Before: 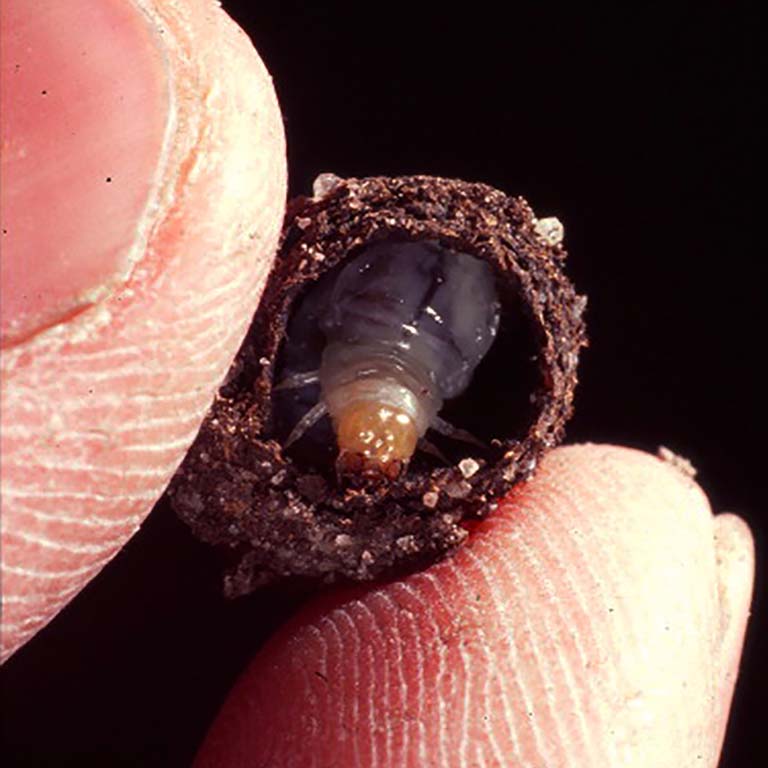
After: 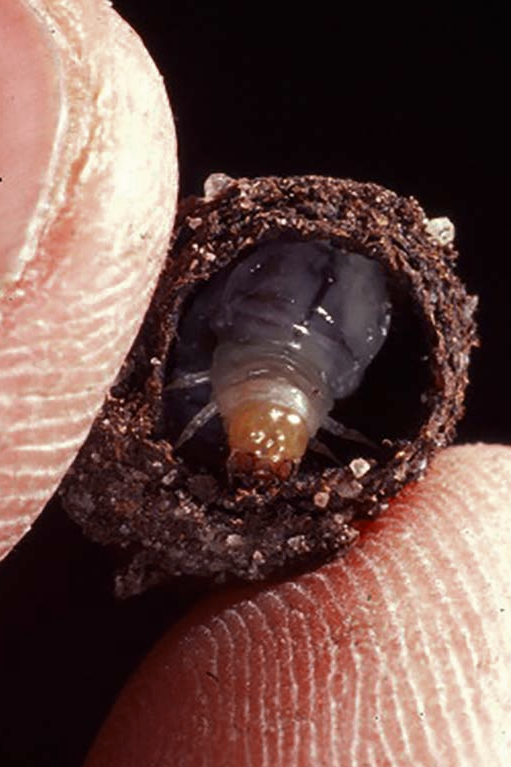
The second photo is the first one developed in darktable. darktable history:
crop and rotate: left 14.286%, right 19.077%
color zones: curves: ch0 [(0, 0.5) (0.125, 0.4) (0.25, 0.5) (0.375, 0.4) (0.5, 0.4) (0.625, 0.35) (0.75, 0.35) (0.875, 0.5)]; ch1 [(0, 0.35) (0.125, 0.45) (0.25, 0.35) (0.375, 0.35) (0.5, 0.35) (0.625, 0.35) (0.75, 0.45) (0.875, 0.35)]; ch2 [(0, 0.6) (0.125, 0.5) (0.25, 0.5) (0.375, 0.6) (0.5, 0.6) (0.625, 0.5) (0.75, 0.5) (0.875, 0.5)]
